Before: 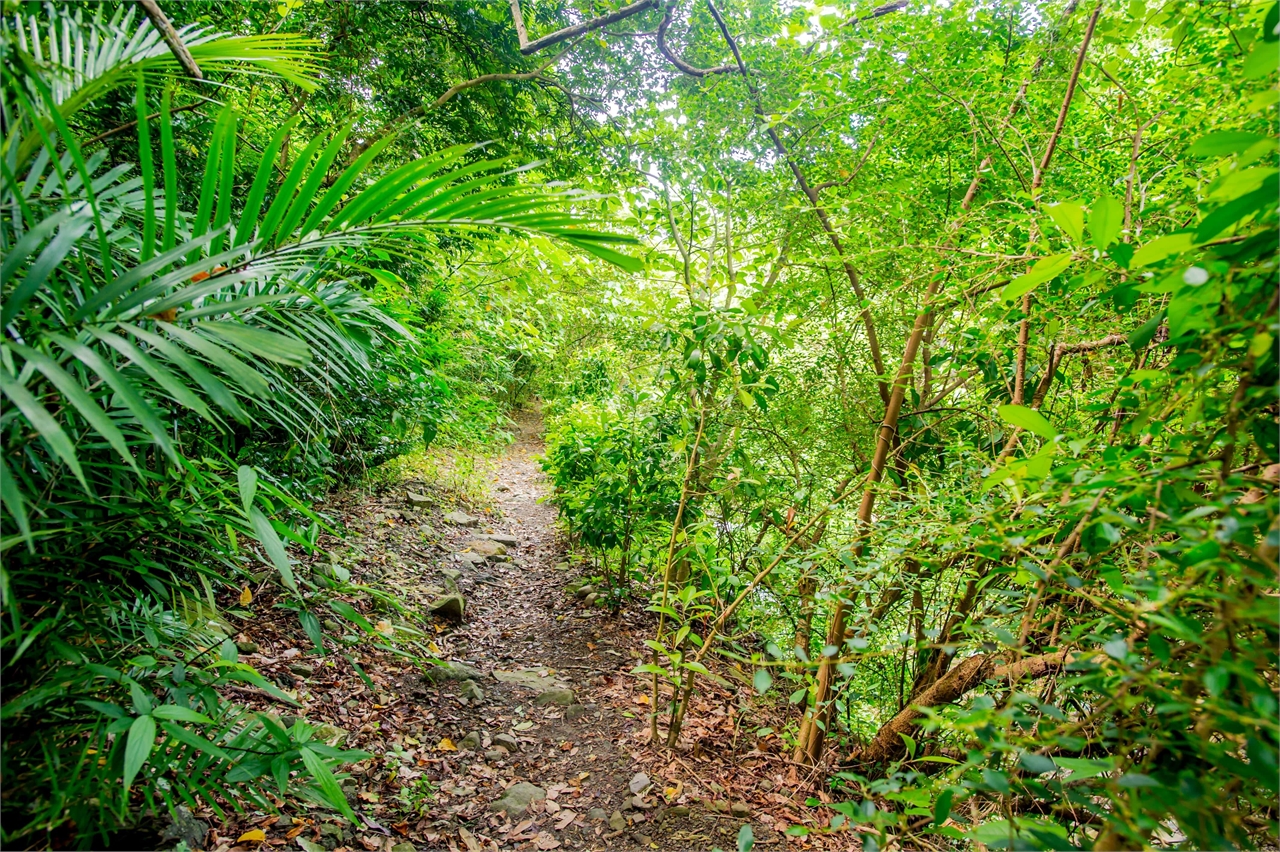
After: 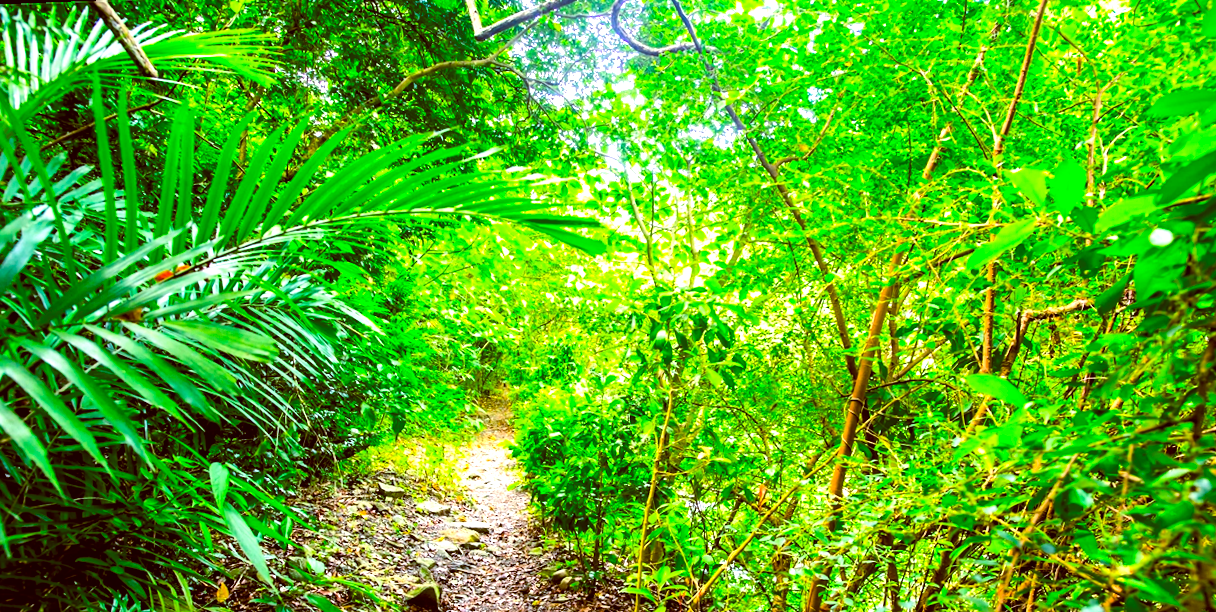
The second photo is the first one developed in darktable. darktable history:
rotate and perspective: rotation -2.12°, lens shift (vertical) 0.009, lens shift (horizontal) -0.008, automatic cropping original format, crop left 0.036, crop right 0.964, crop top 0.05, crop bottom 0.959
crop: bottom 24.967%
tone equalizer: -8 EV -0.75 EV, -7 EV -0.7 EV, -6 EV -0.6 EV, -5 EV -0.4 EV, -3 EV 0.4 EV, -2 EV 0.6 EV, -1 EV 0.7 EV, +0 EV 0.75 EV, edges refinement/feathering 500, mask exposure compensation -1.57 EV, preserve details no
vibrance: vibrance 95.34%
exposure: black level correction 0.001, exposure 0.5 EV, compensate exposure bias true, compensate highlight preservation false
color balance rgb: perceptual saturation grading › global saturation 20%, global vibrance 20%
color balance: lift [1, 1.015, 1.004, 0.985], gamma [1, 0.958, 0.971, 1.042], gain [1, 0.956, 0.977, 1.044]
